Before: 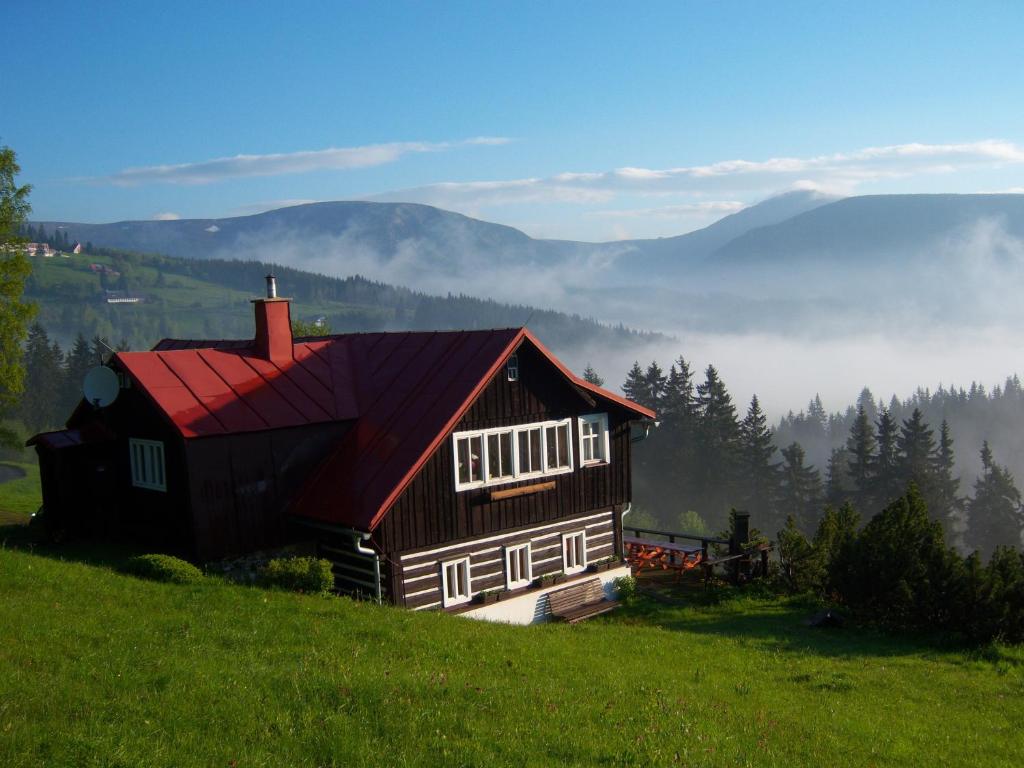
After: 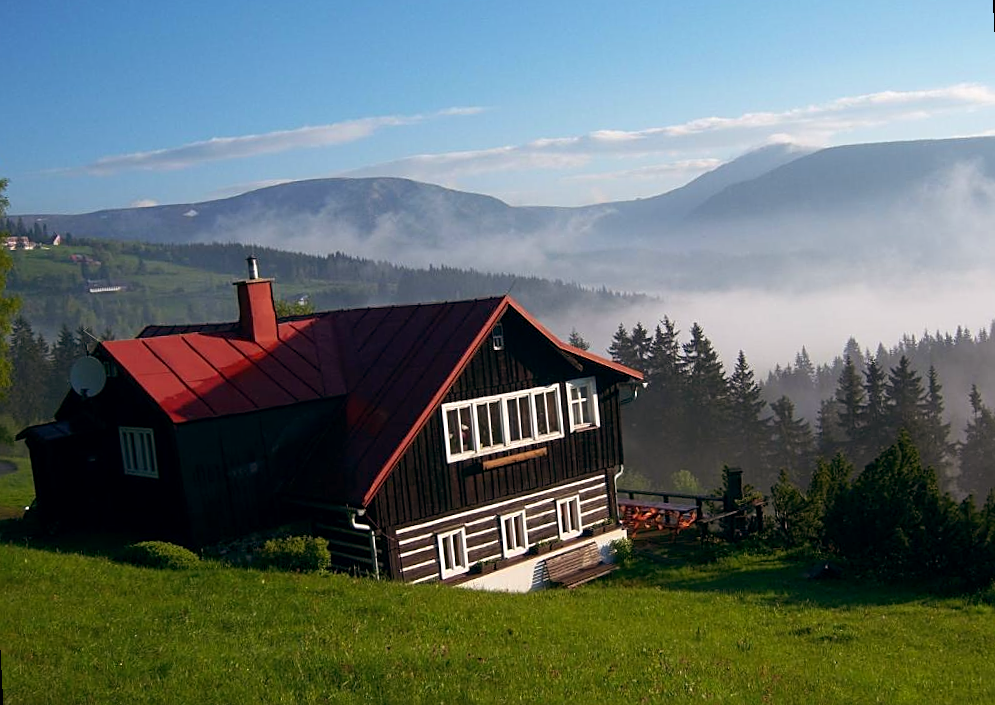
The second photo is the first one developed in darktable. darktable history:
rotate and perspective: rotation -3°, crop left 0.031, crop right 0.968, crop top 0.07, crop bottom 0.93
sharpen: on, module defaults
color balance: lift [0.998, 0.998, 1.001, 1.002], gamma [0.995, 1.025, 0.992, 0.975], gain [0.995, 1.02, 0.997, 0.98]
